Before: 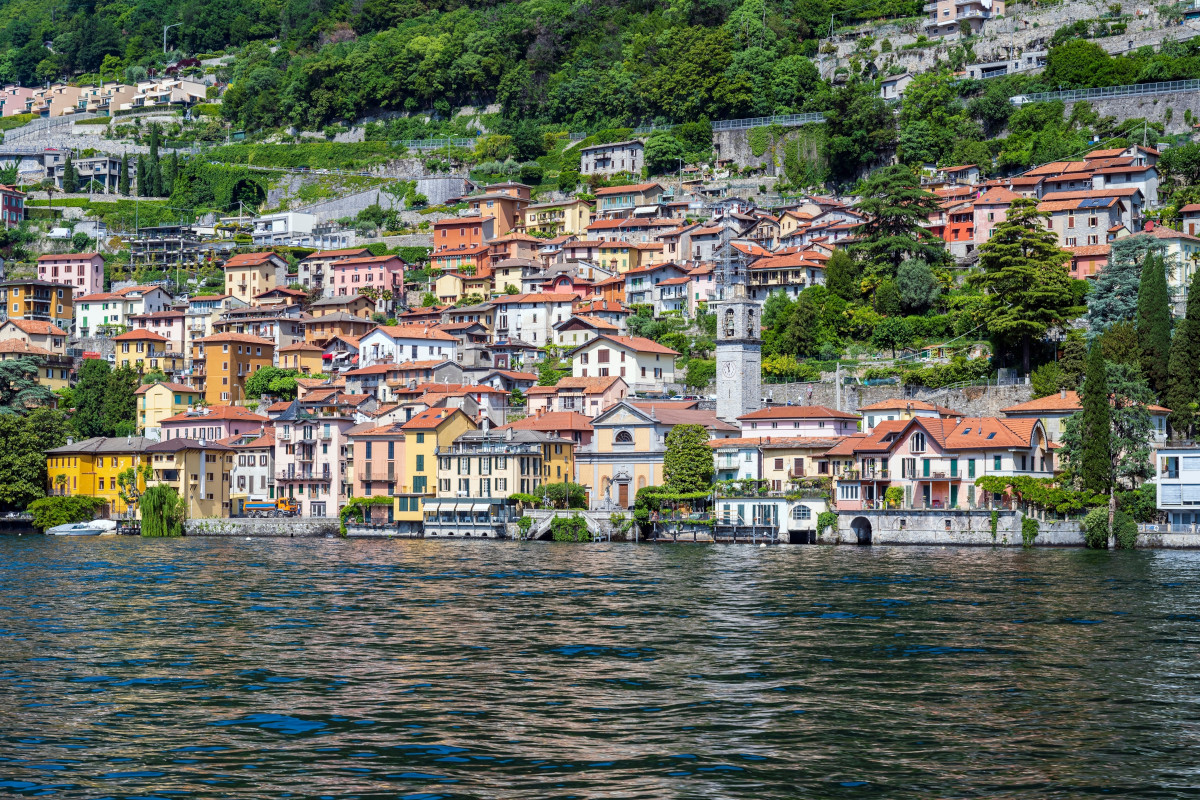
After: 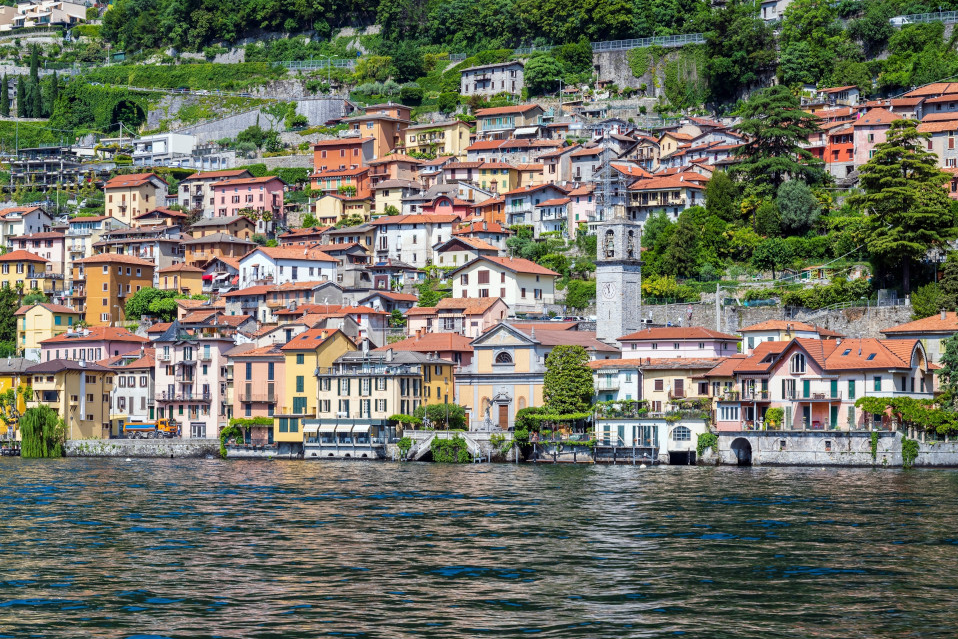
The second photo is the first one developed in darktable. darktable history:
crop and rotate: left 10.071%, top 10.071%, right 10.02%, bottom 10.02%
rotate and perspective: automatic cropping off
